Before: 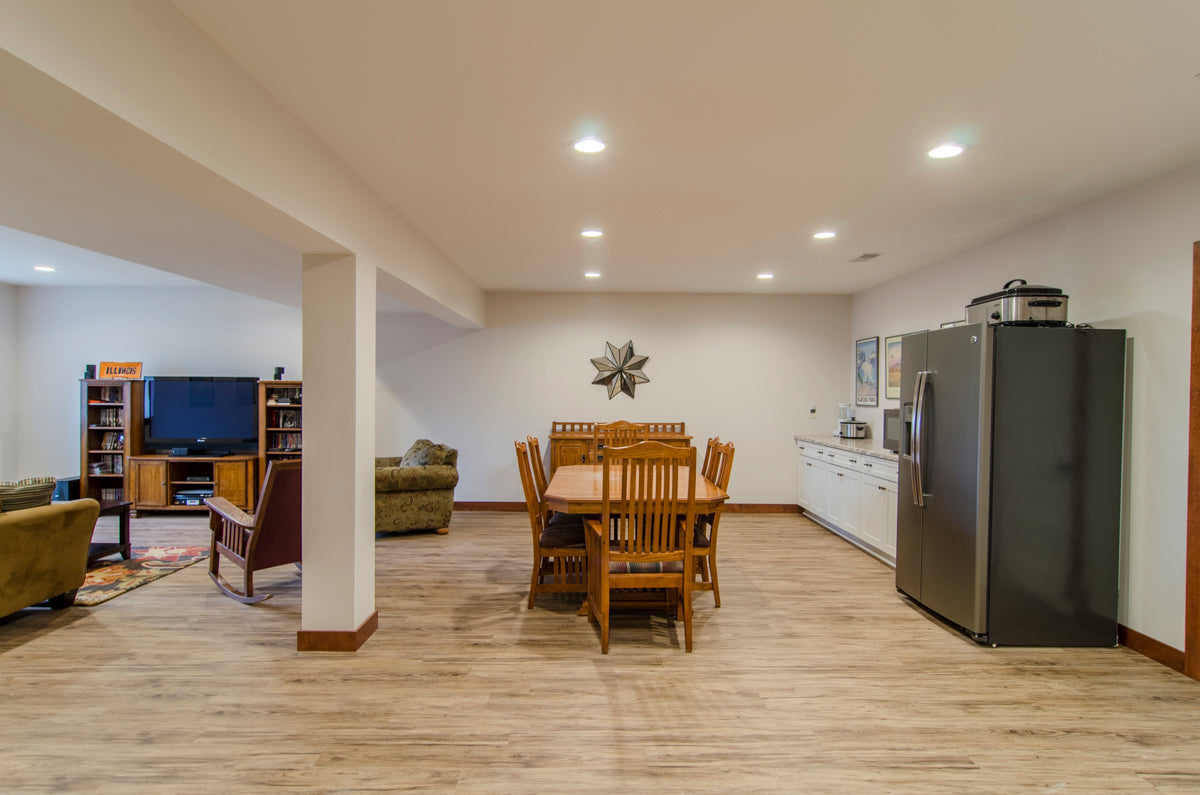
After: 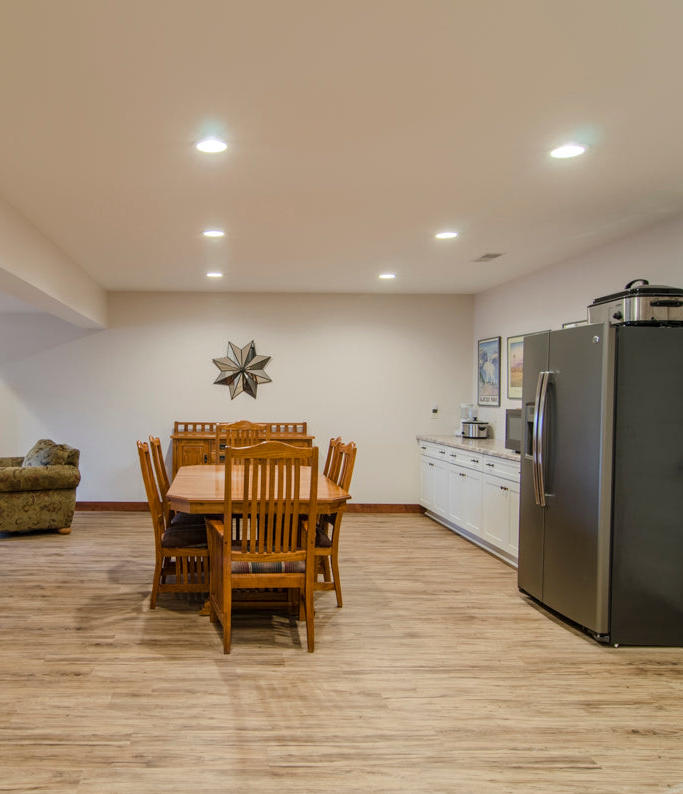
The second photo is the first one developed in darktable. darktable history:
crop: left 31.55%, top 0.023%, right 11.466%
